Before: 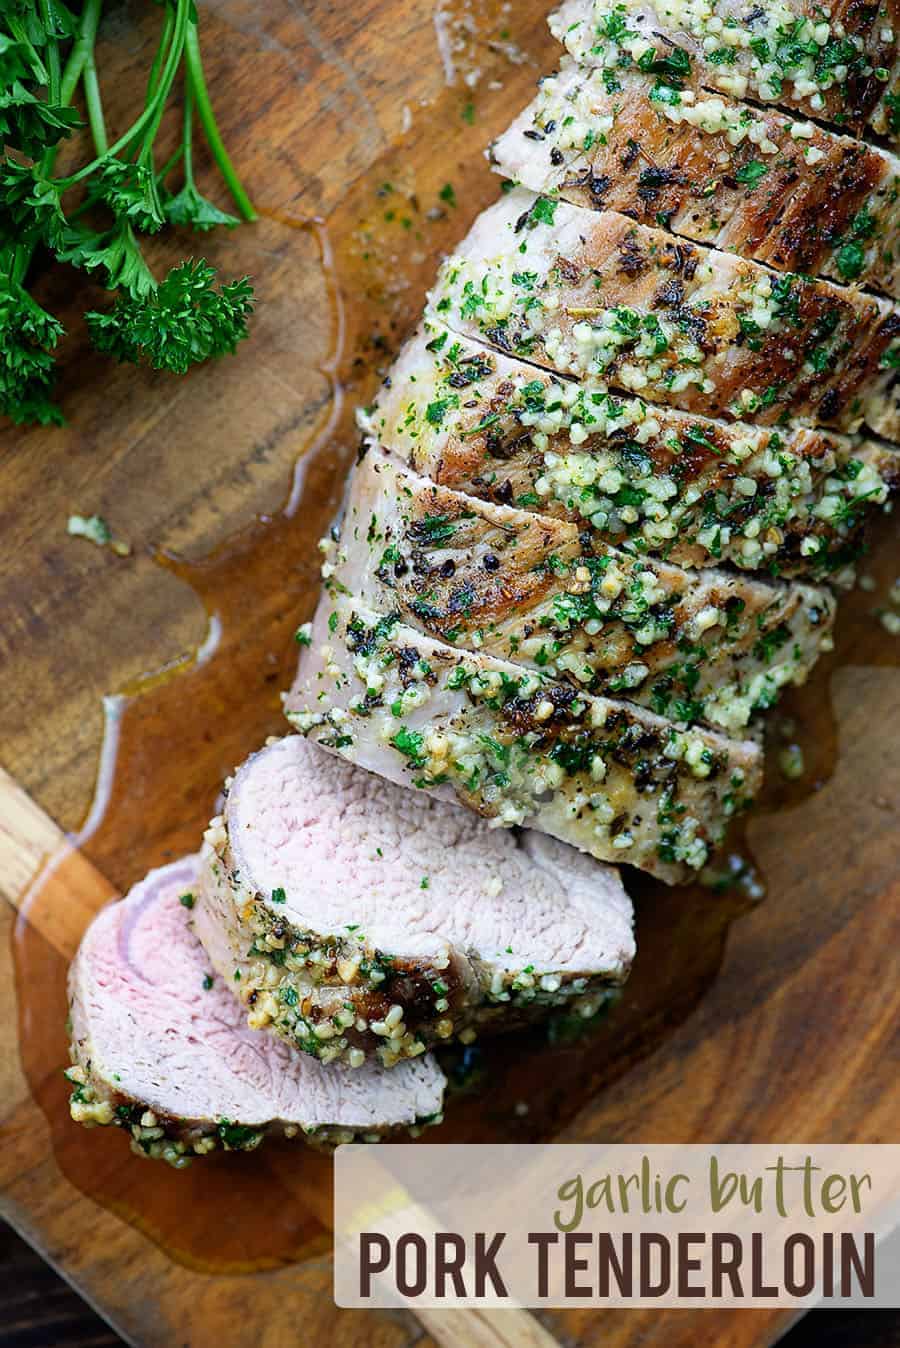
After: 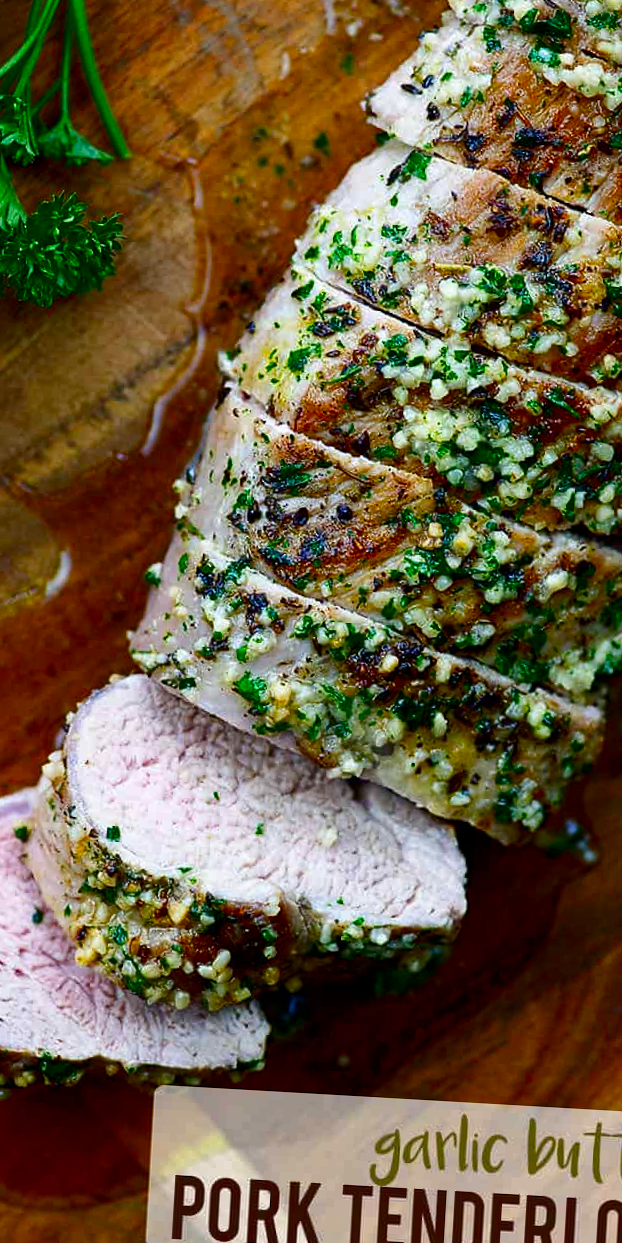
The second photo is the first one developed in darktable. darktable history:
color balance rgb: perceptual saturation grading › global saturation 35%, perceptual saturation grading › highlights -30%, perceptual saturation grading › shadows 35%, perceptual brilliance grading › global brilliance 3%, perceptual brilliance grading › highlights -3%, perceptual brilliance grading › shadows 3%
tone equalizer: on, module defaults
contrast brightness saturation: contrast 0.1, brightness -0.26, saturation 0.14
crop and rotate: angle -3.27°, left 14.277%, top 0.028%, right 10.766%, bottom 0.028%
